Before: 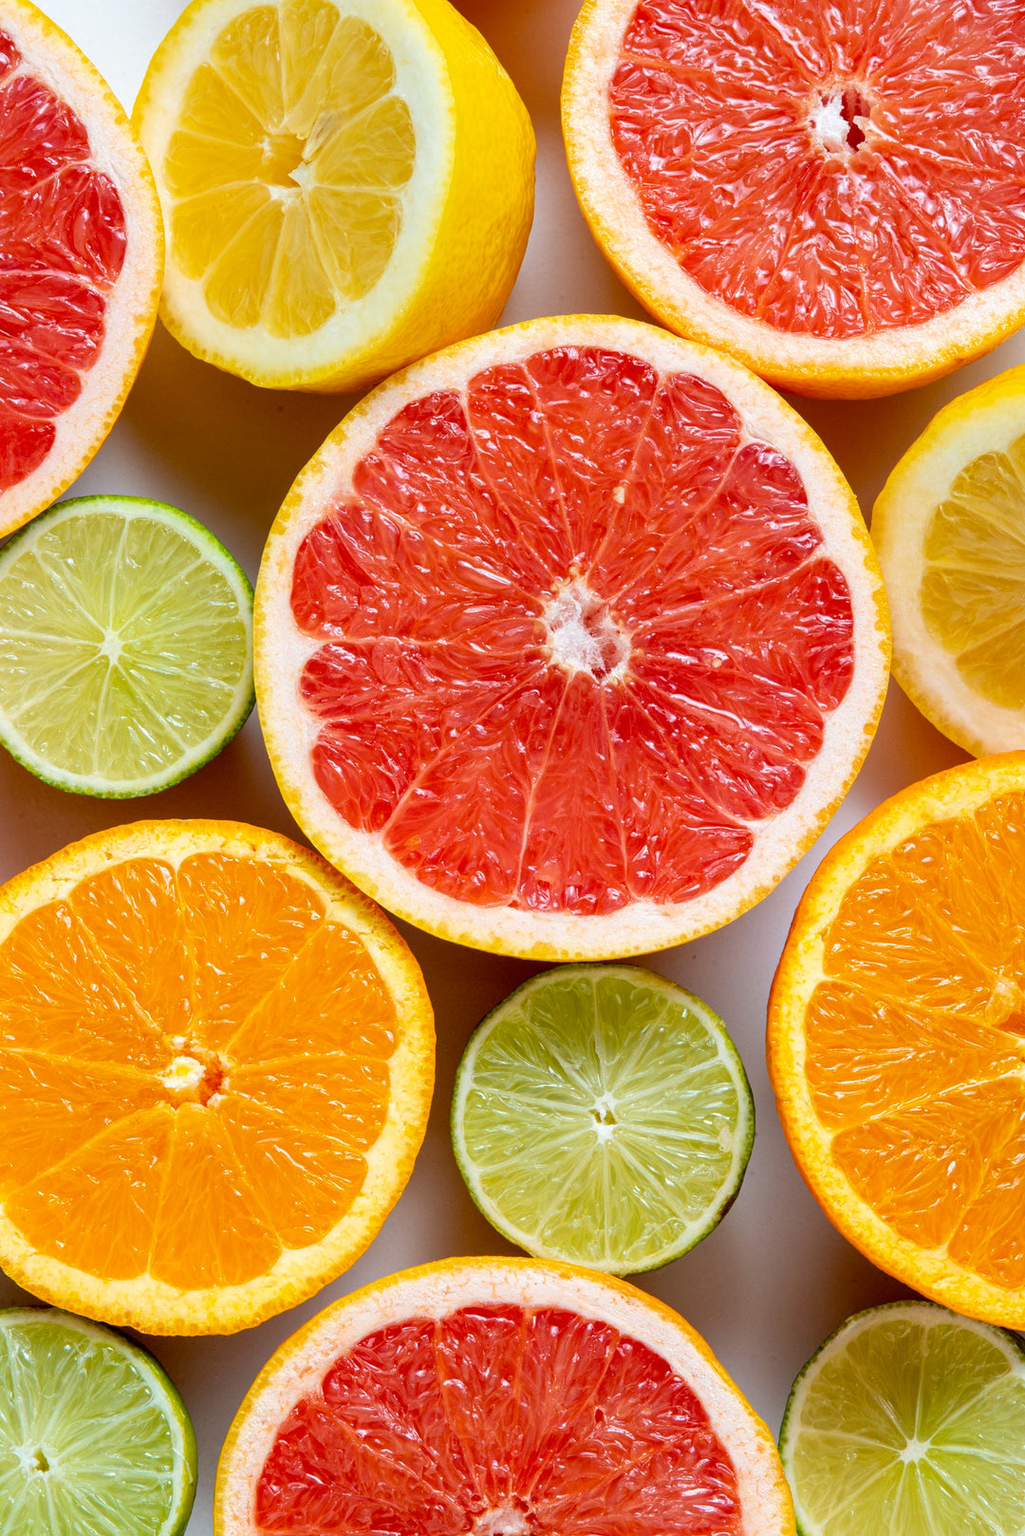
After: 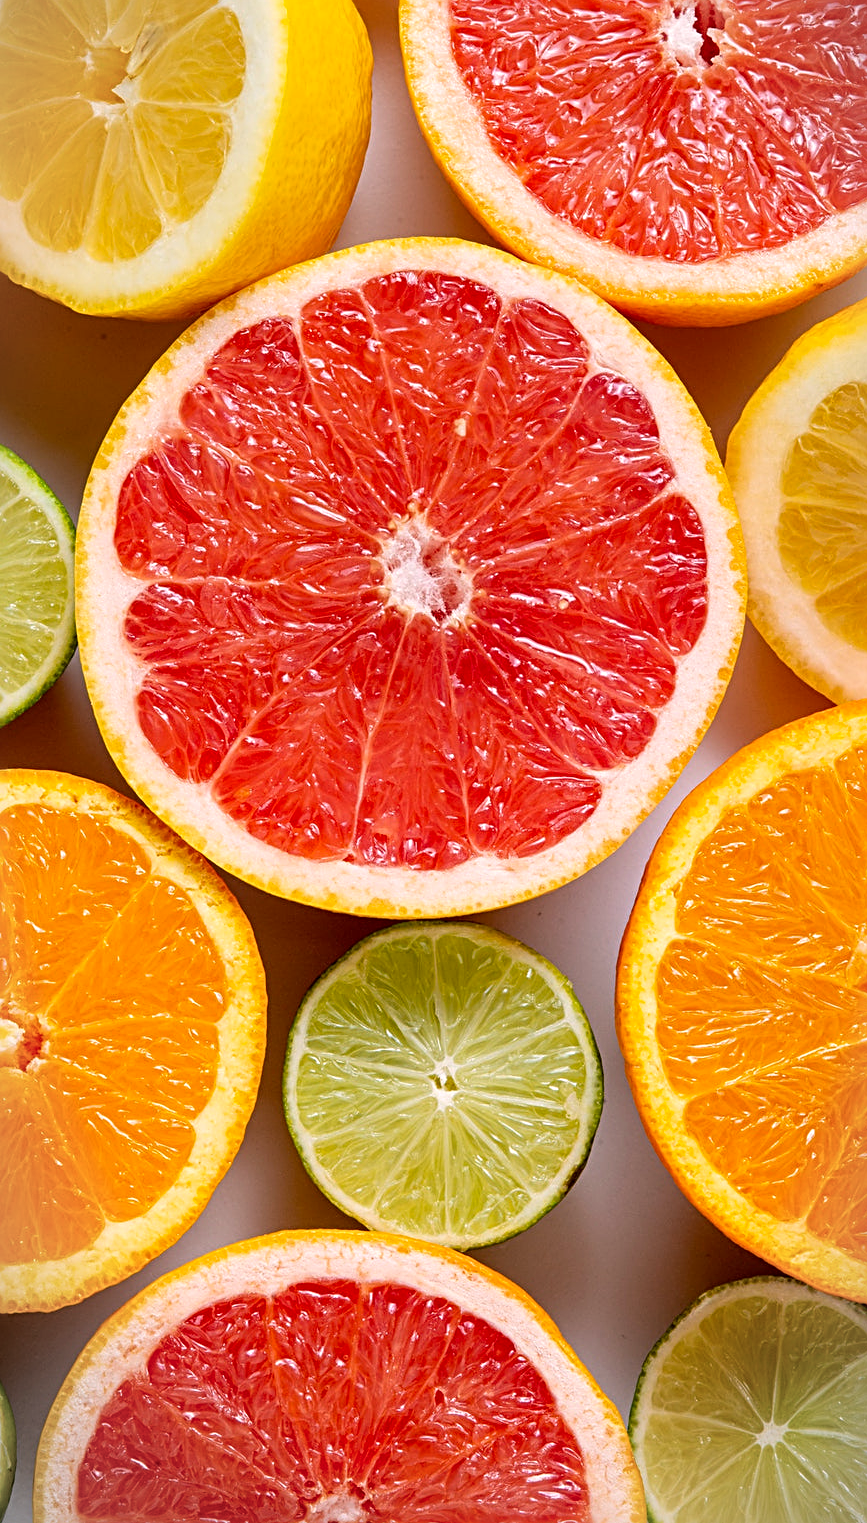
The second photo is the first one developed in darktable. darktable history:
sharpen: radius 3.083
crop and rotate: left 17.881%, top 5.824%, right 1.828%
color correction: highlights a* 7.58, highlights b* 3.96
vignetting: fall-off start 99.54%, fall-off radius 65.15%, center (0.037, -0.093), automatic ratio true
